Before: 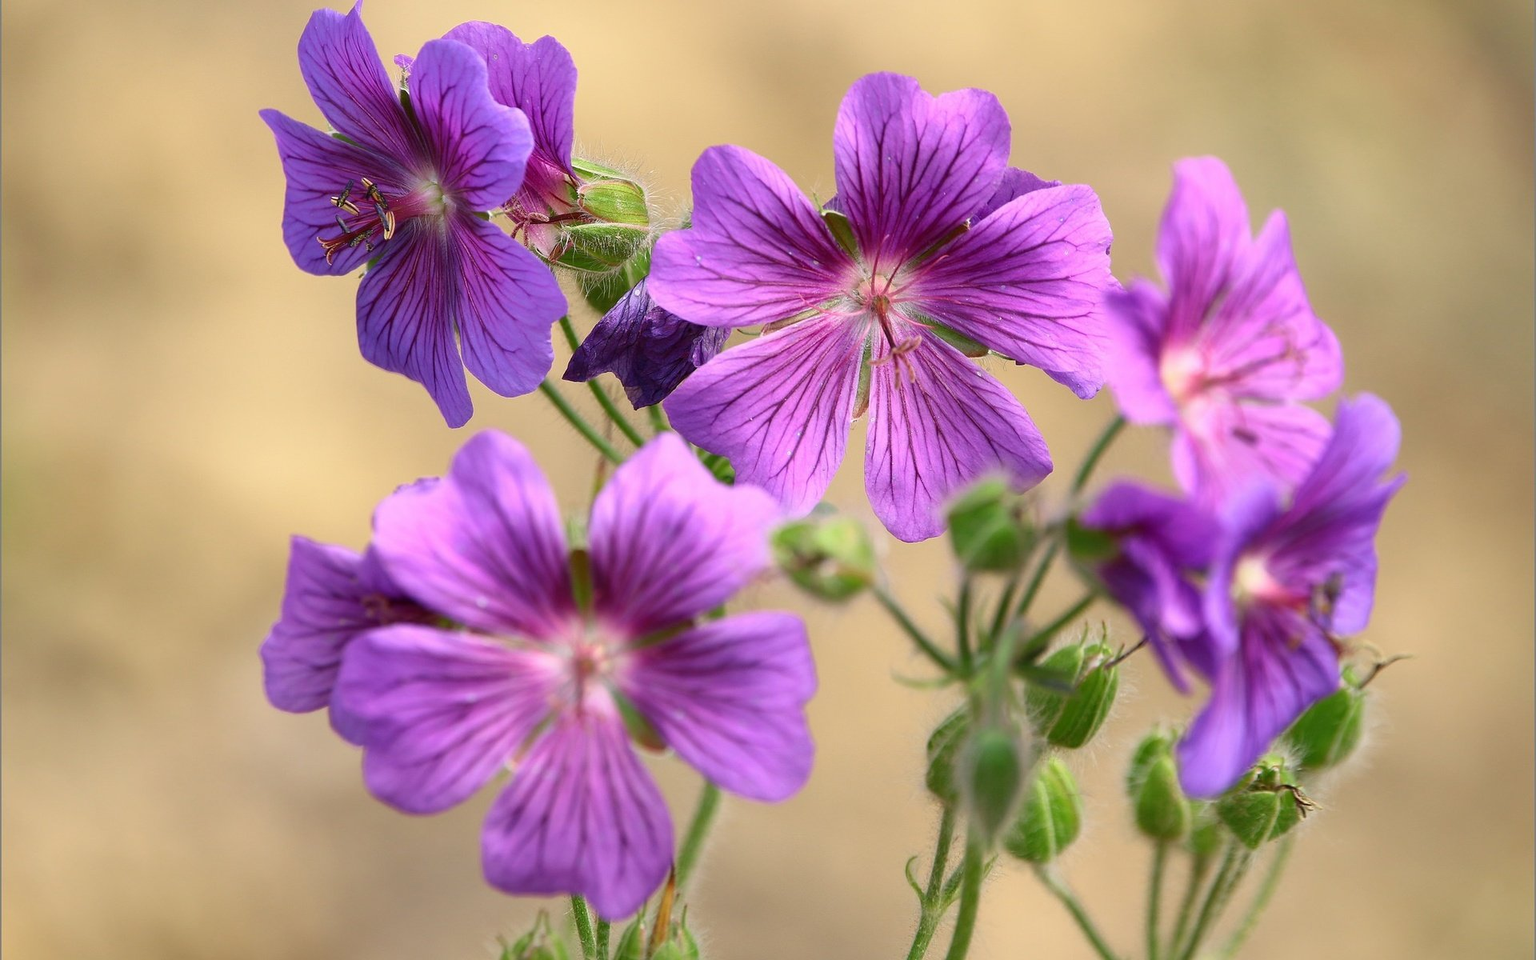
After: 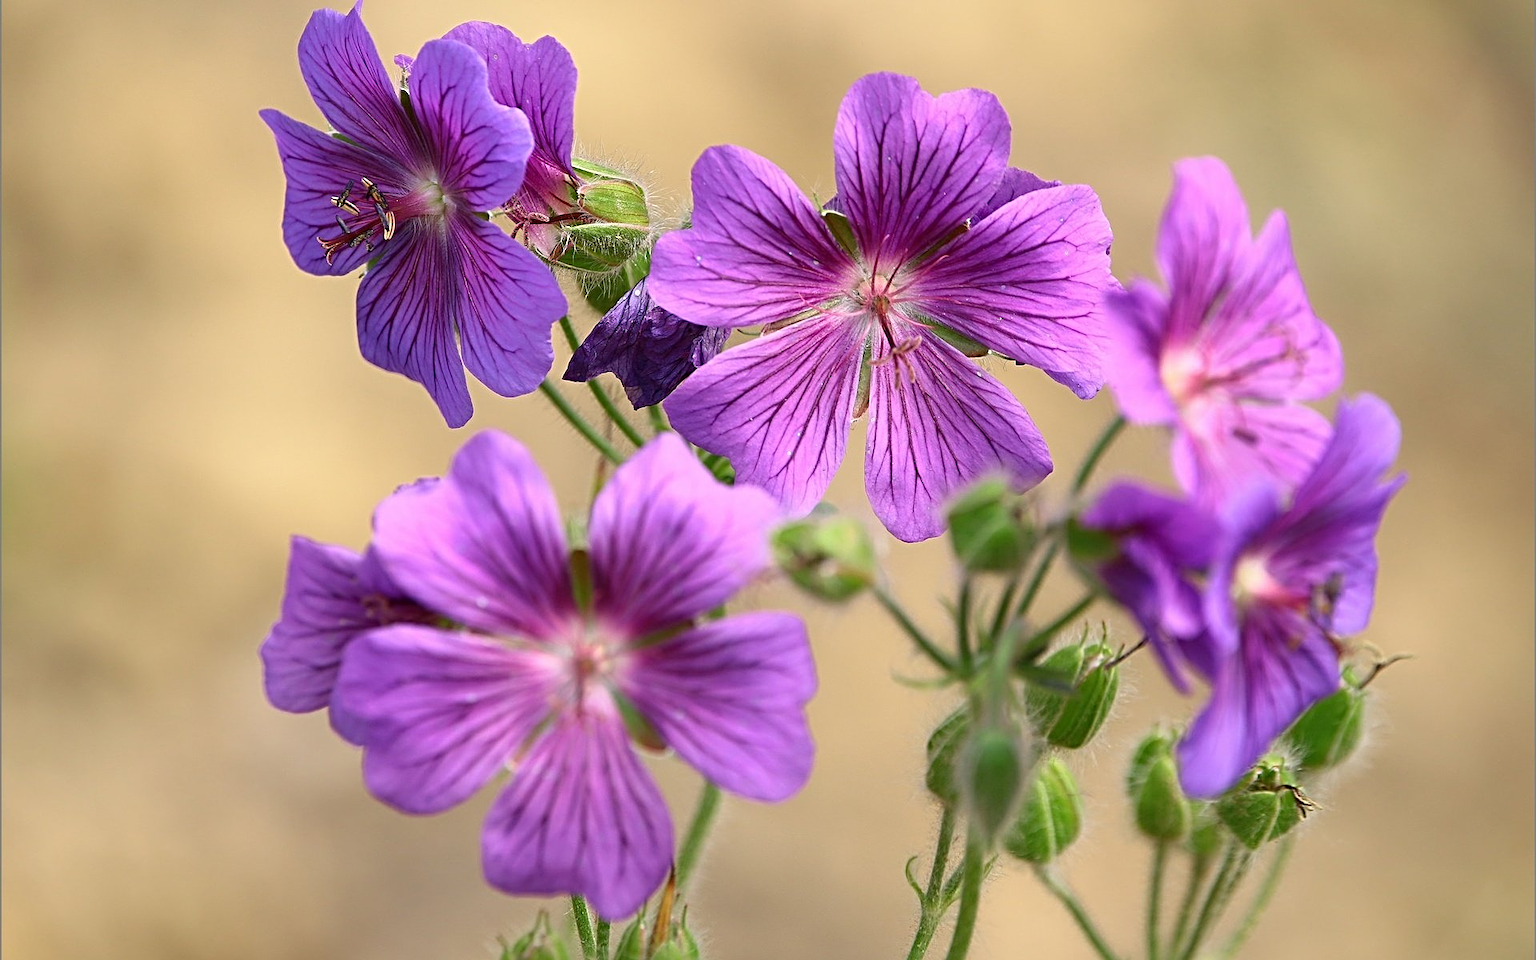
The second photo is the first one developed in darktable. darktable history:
sharpen: radius 3.971
